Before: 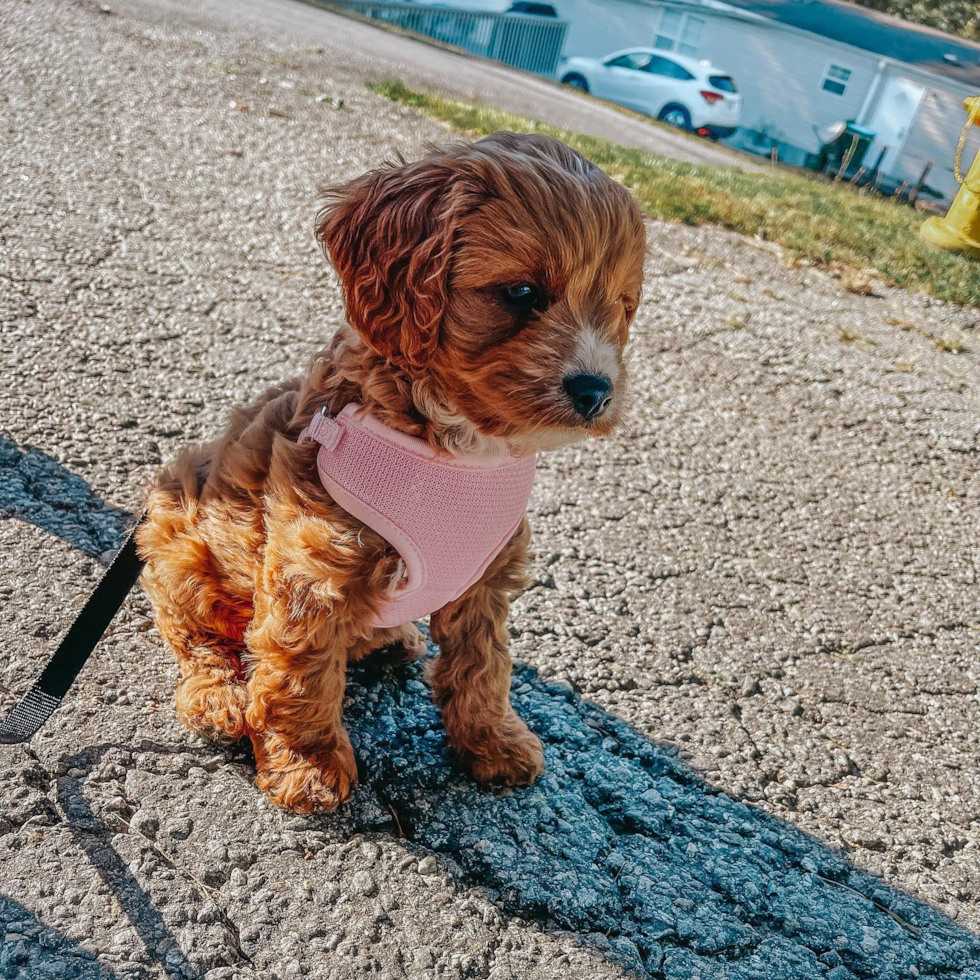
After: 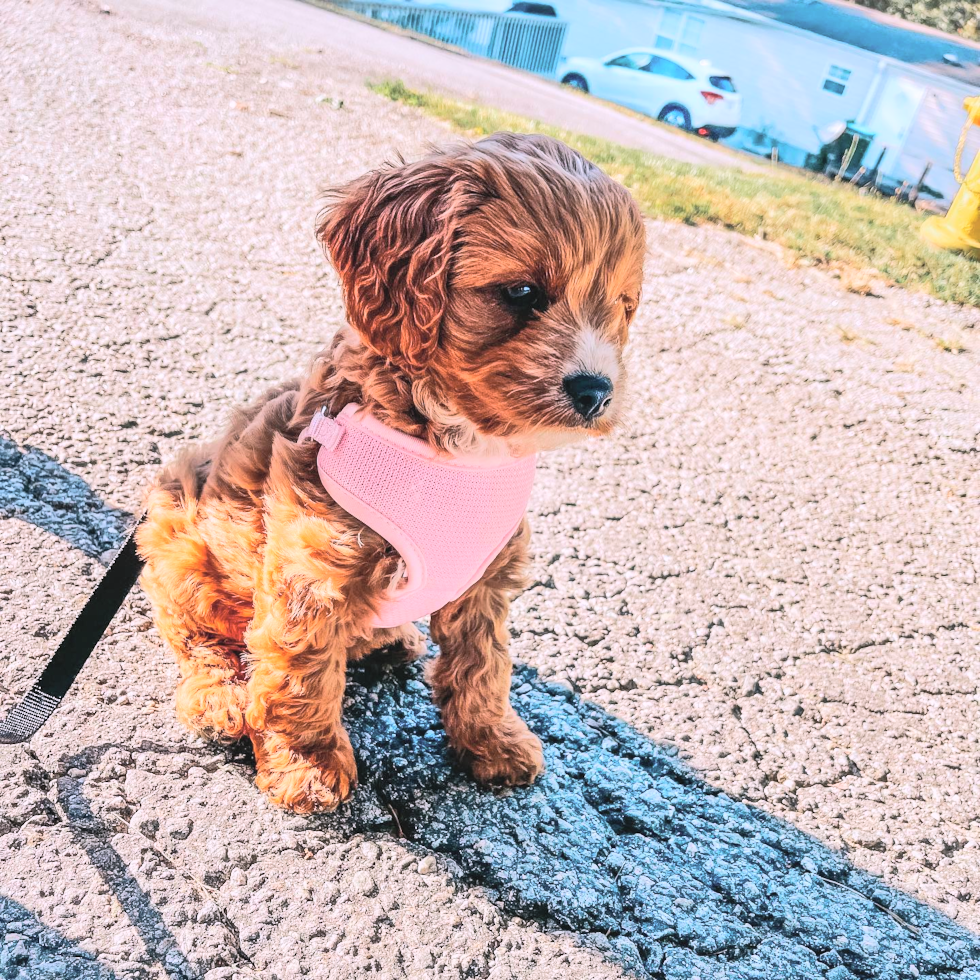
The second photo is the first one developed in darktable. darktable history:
white balance: red 1.05, blue 1.072
rgb curve: curves: ch0 [(0, 0) (0.284, 0.292) (0.505, 0.644) (1, 1)]; ch1 [(0, 0) (0.284, 0.292) (0.505, 0.644) (1, 1)]; ch2 [(0, 0) (0.284, 0.292) (0.505, 0.644) (1, 1)], compensate middle gray true
global tonemap: drago (0.7, 100)
